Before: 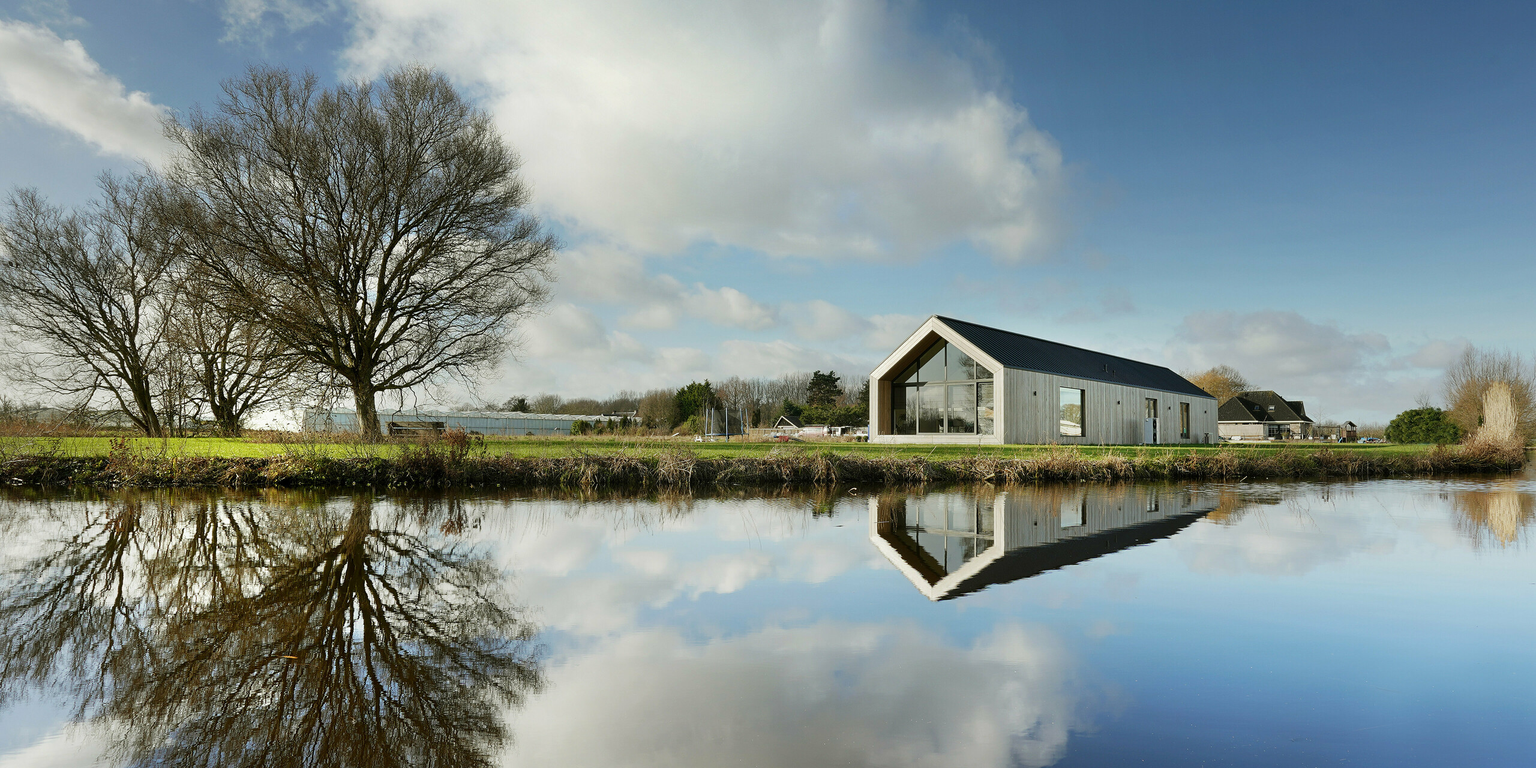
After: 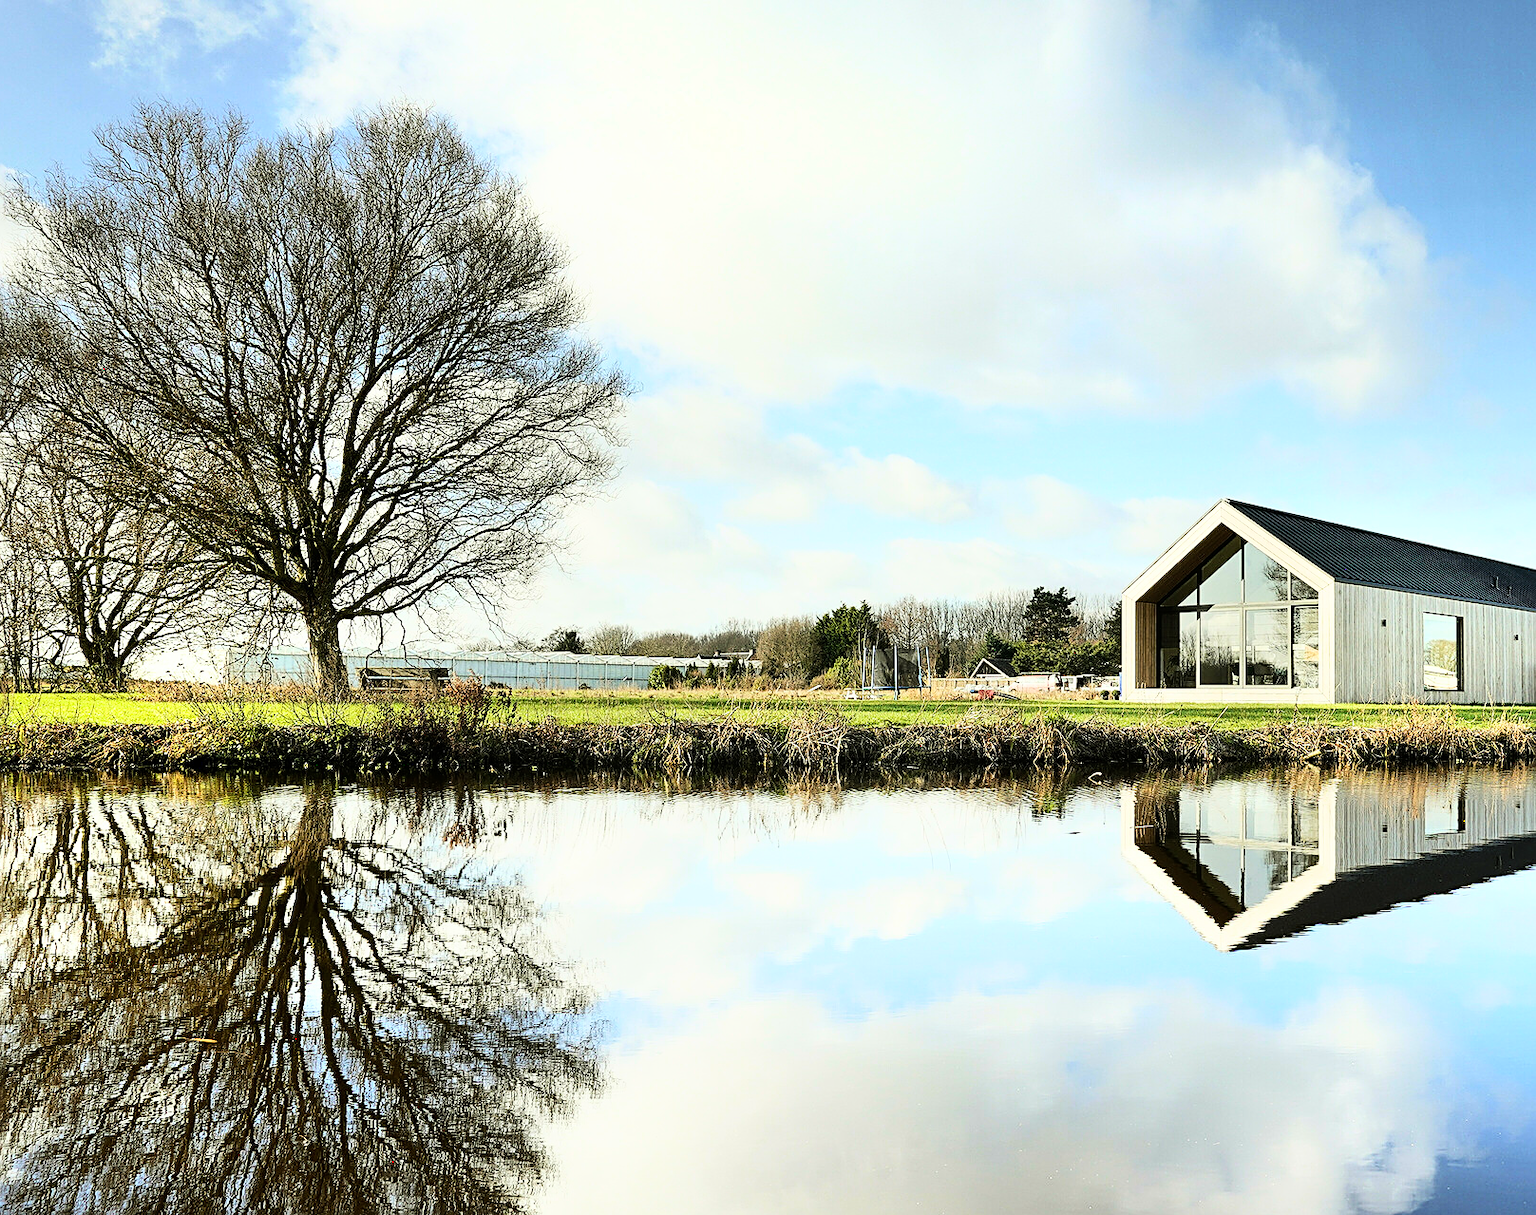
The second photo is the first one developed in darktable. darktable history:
base curve: curves: ch0 [(0, 0) (0.007, 0.004) (0.027, 0.03) (0.046, 0.07) (0.207, 0.54) (0.442, 0.872) (0.673, 0.972) (1, 1)]
crop: left 10.502%, right 26.299%
sharpen: on, module defaults
